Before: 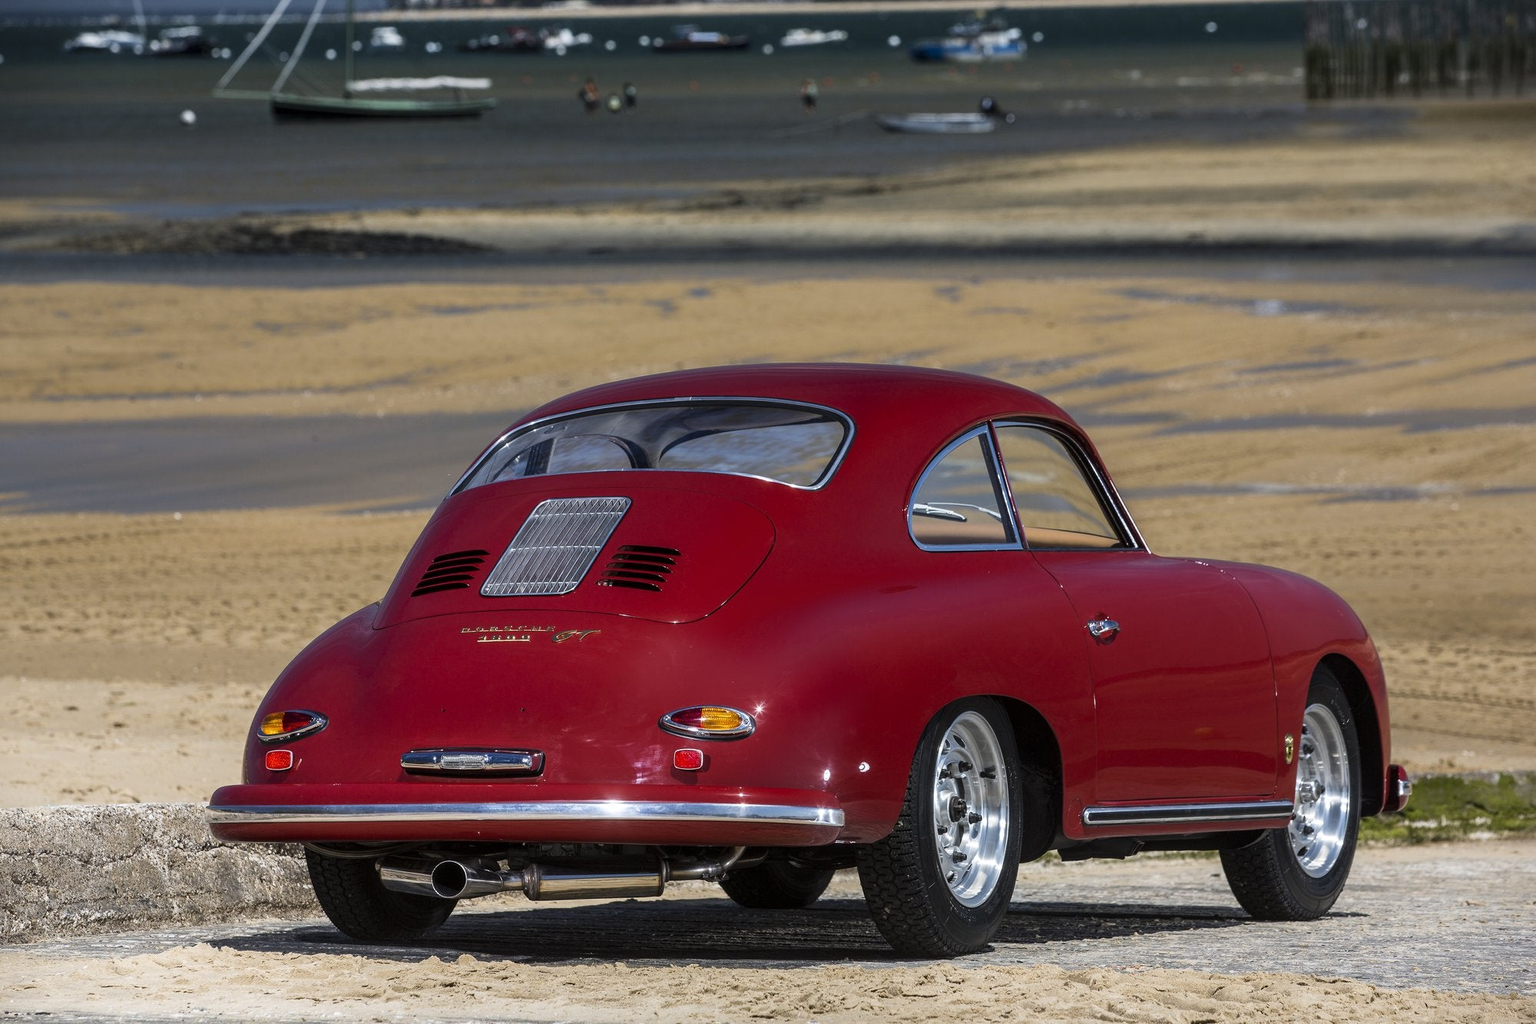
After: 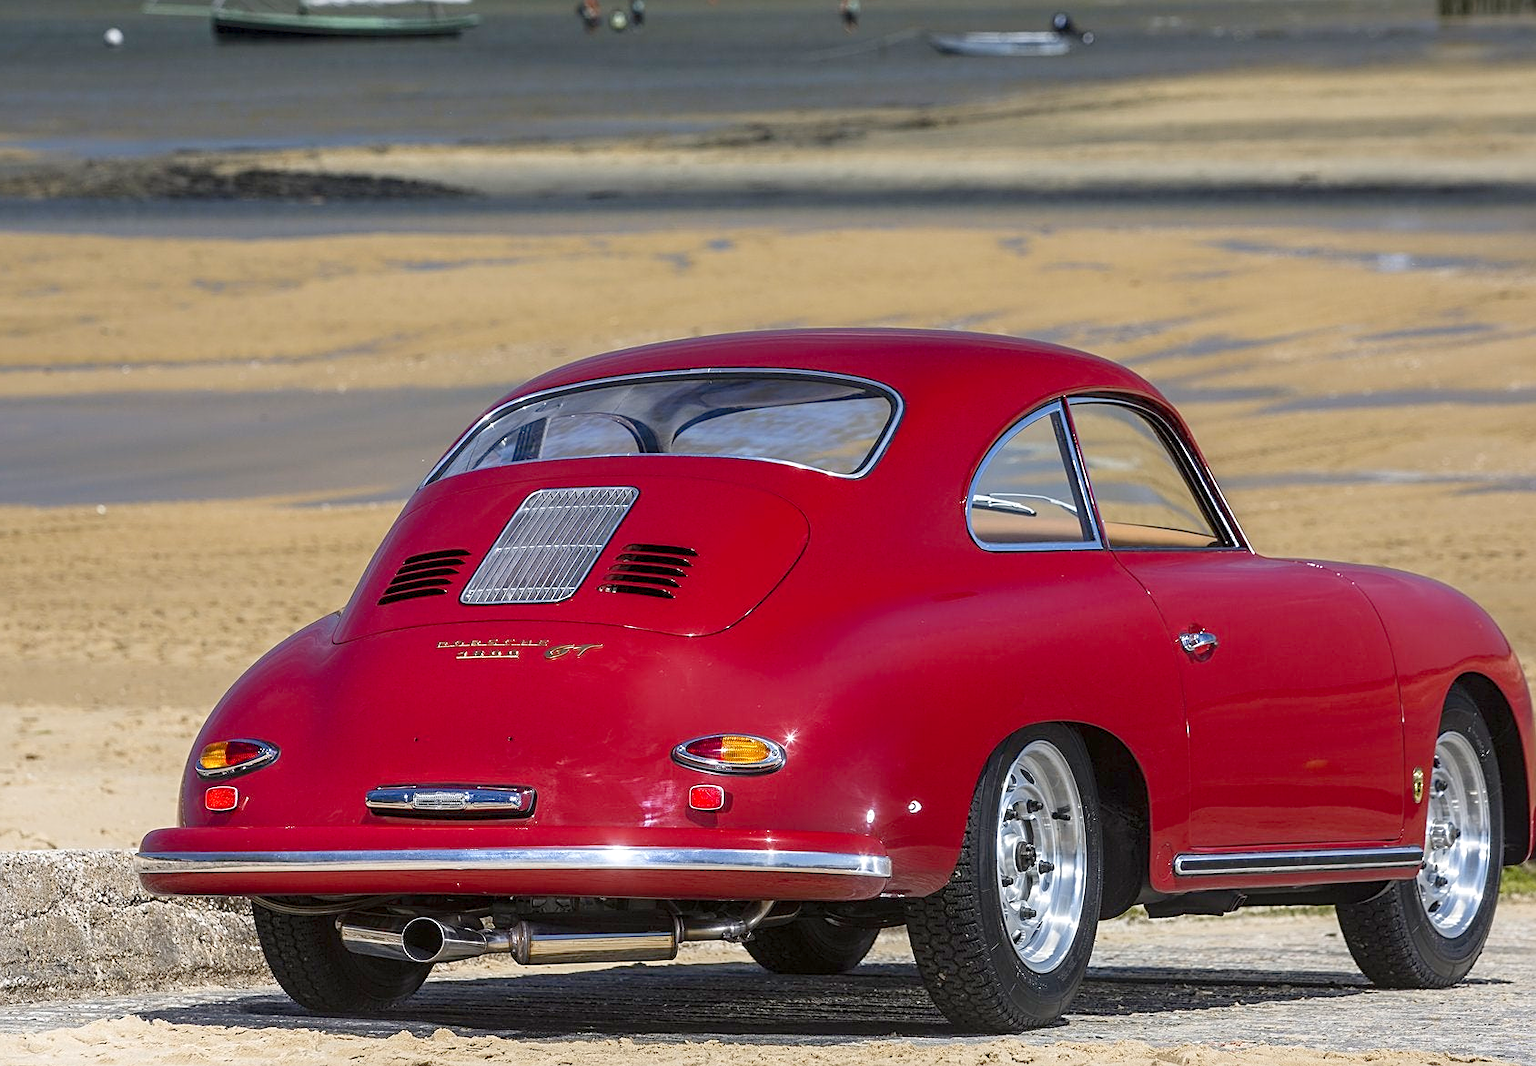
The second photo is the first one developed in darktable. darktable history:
sharpen: on, module defaults
crop: left 6.046%, top 8.412%, right 9.525%, bottom 3.664%
levels: levels [0, 0.43, 0.984]
